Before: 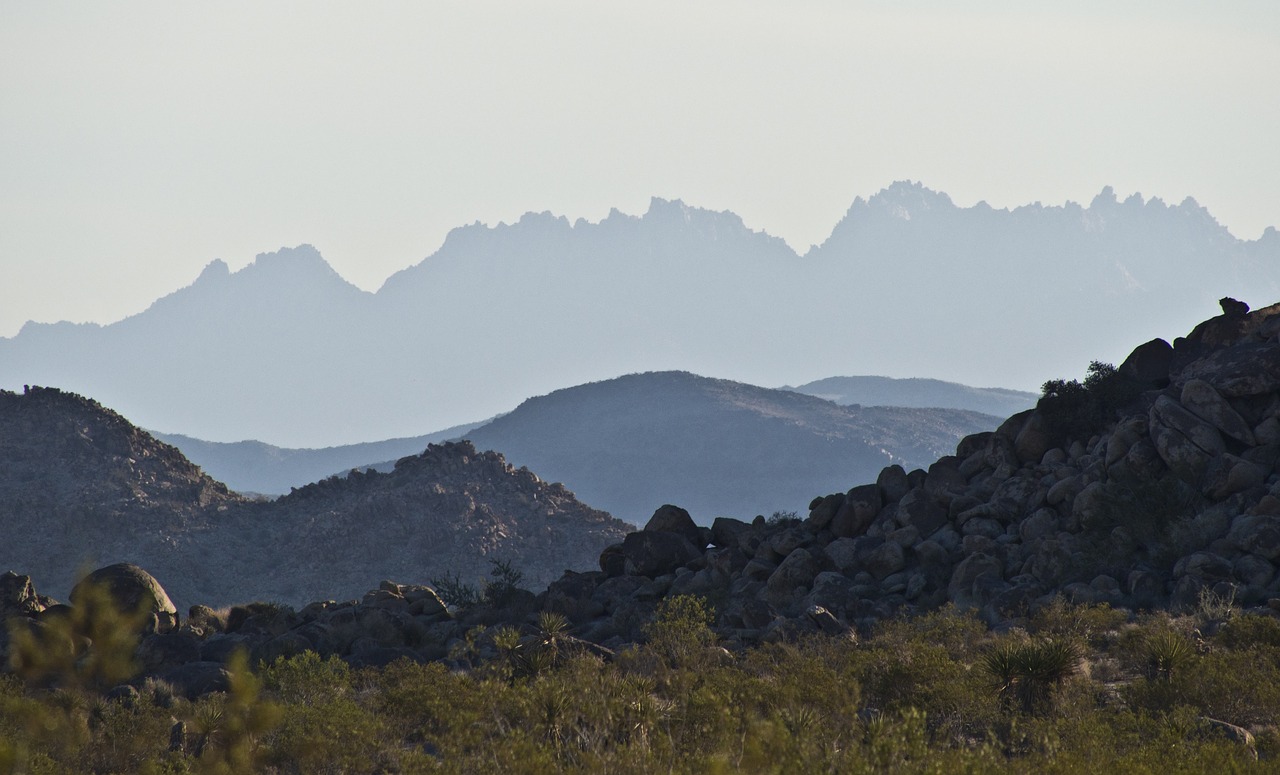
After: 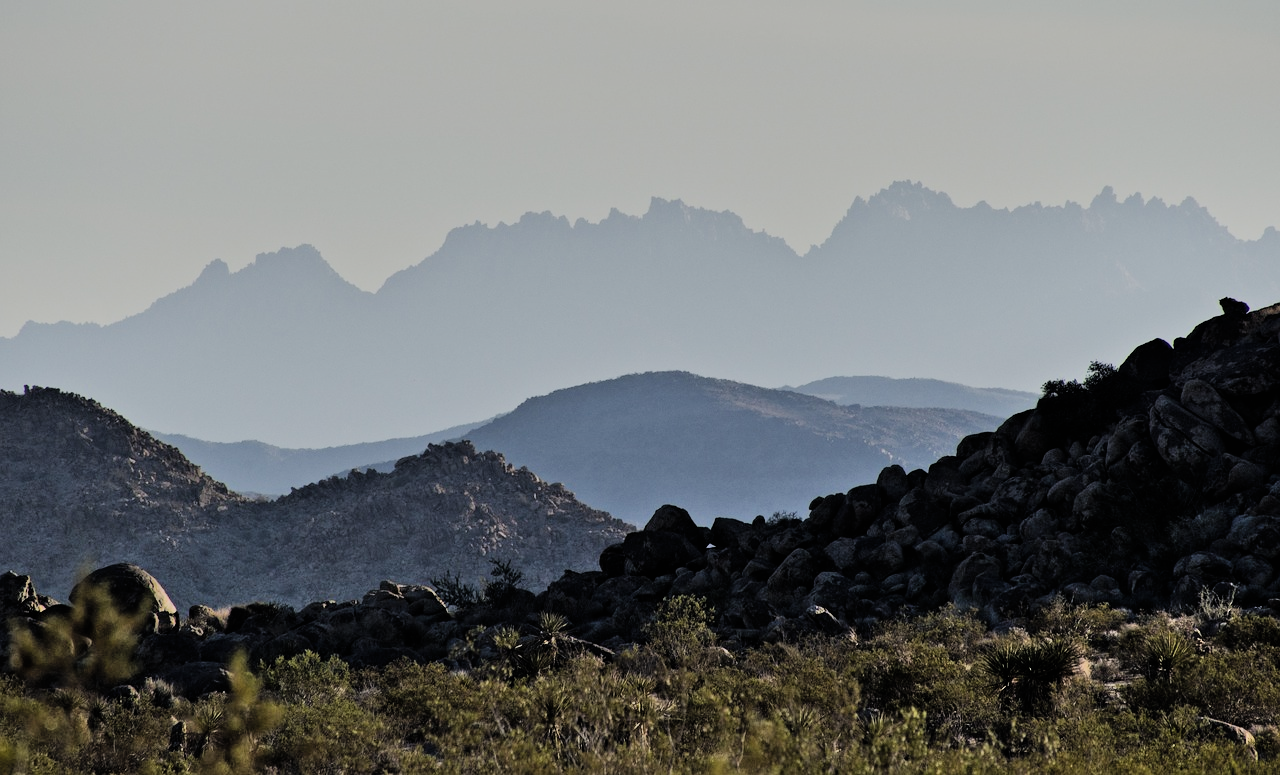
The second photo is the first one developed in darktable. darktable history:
shadows and highlights: low approximation 0.01, soften with gaussian
filmic rgb: black relative exposure -4.66 EV, white relative exposure 4.76 EV, hardness 2.35, latitude 36.33%, contrast 1.041, highlights saturation mix 1.53%, shadows ↔ highlights balance 1.28%
